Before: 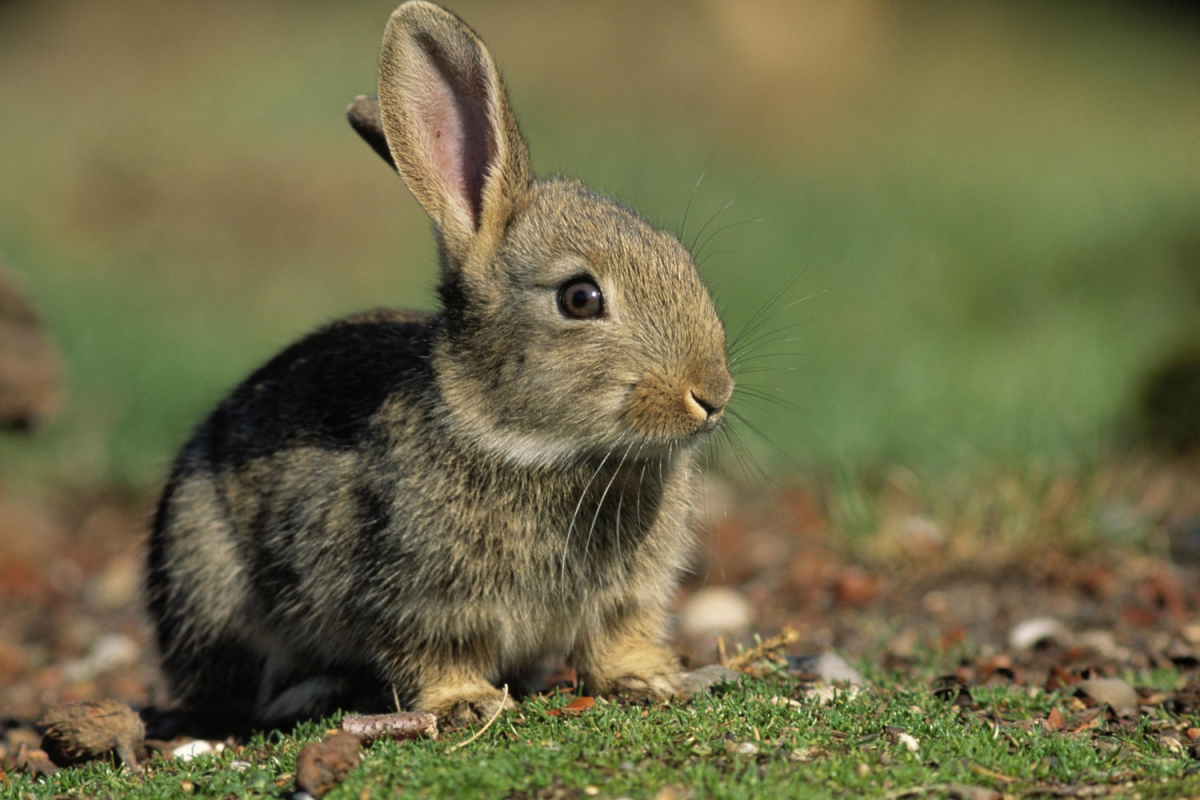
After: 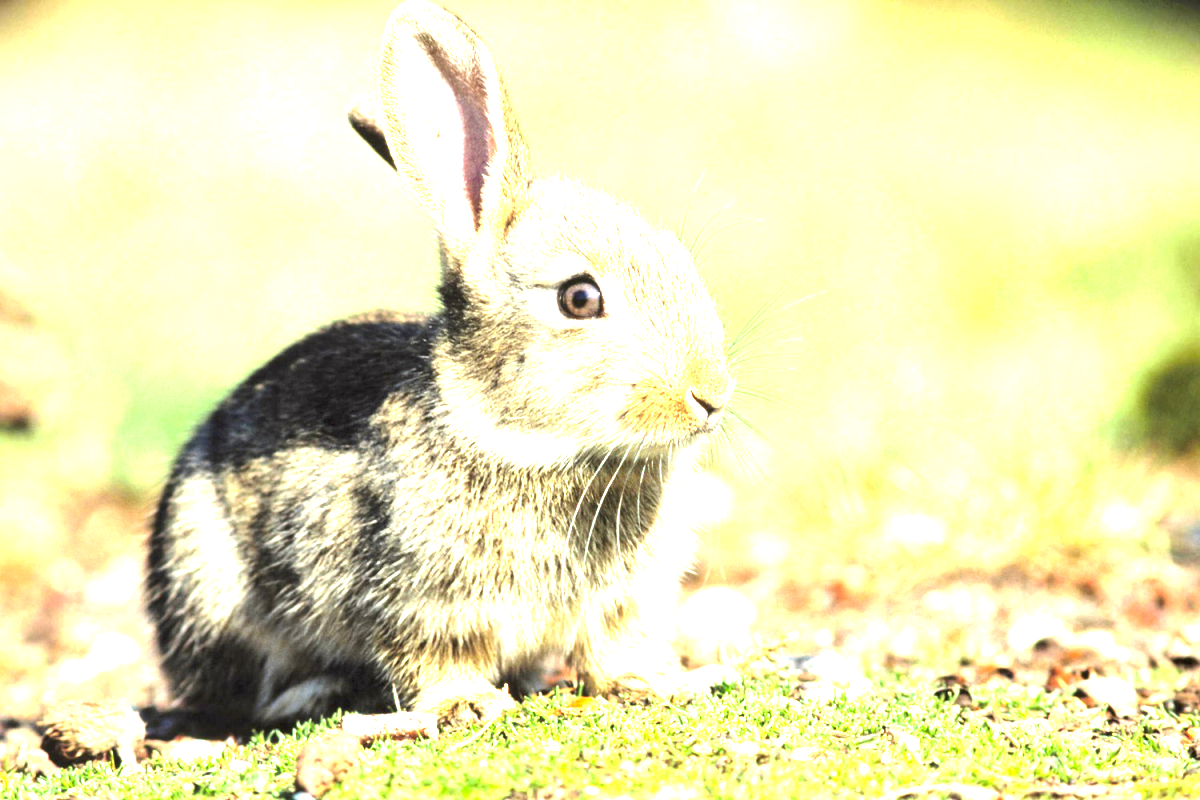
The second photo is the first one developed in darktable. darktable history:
color balance: lift [1, 1, 0.999, 1.001], gamma [1, 1.003, 1.005, 0.995], gain [1, 0.992, 0.988, 1.012], contrast 5%, output saturation 110%
color balance rgb: shadows lift › luminance -10%, highlights gain › luminance 10%, saturation formula JzAzBz (2021)
exposure: exposure 3 EV, compensate highlight preservation false
